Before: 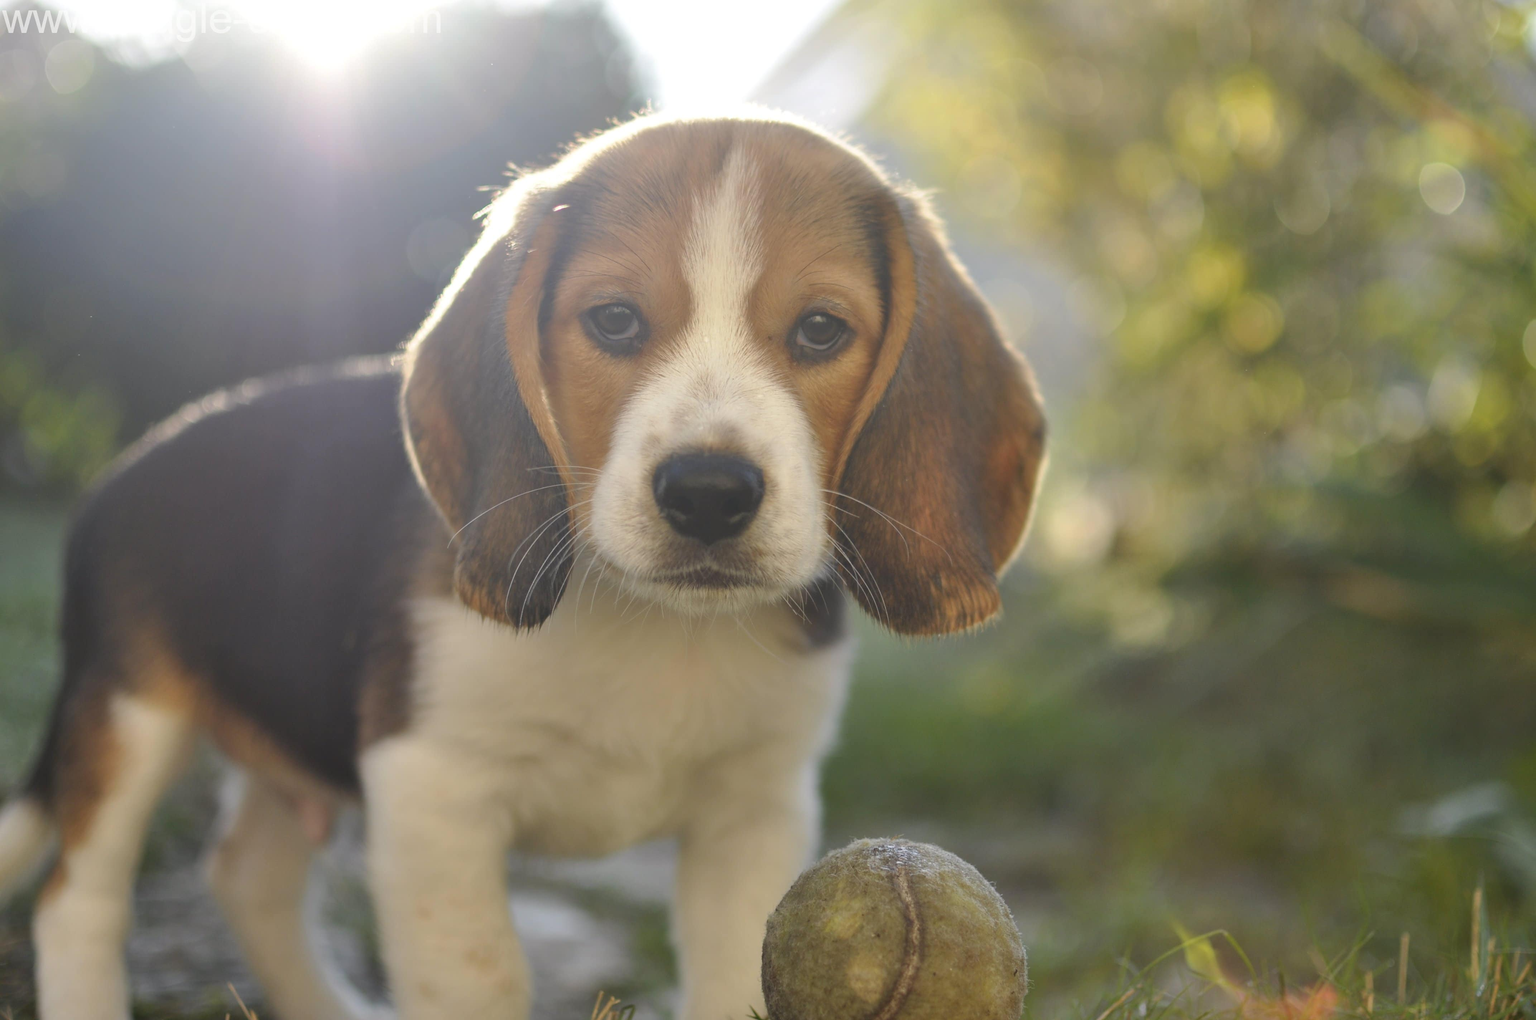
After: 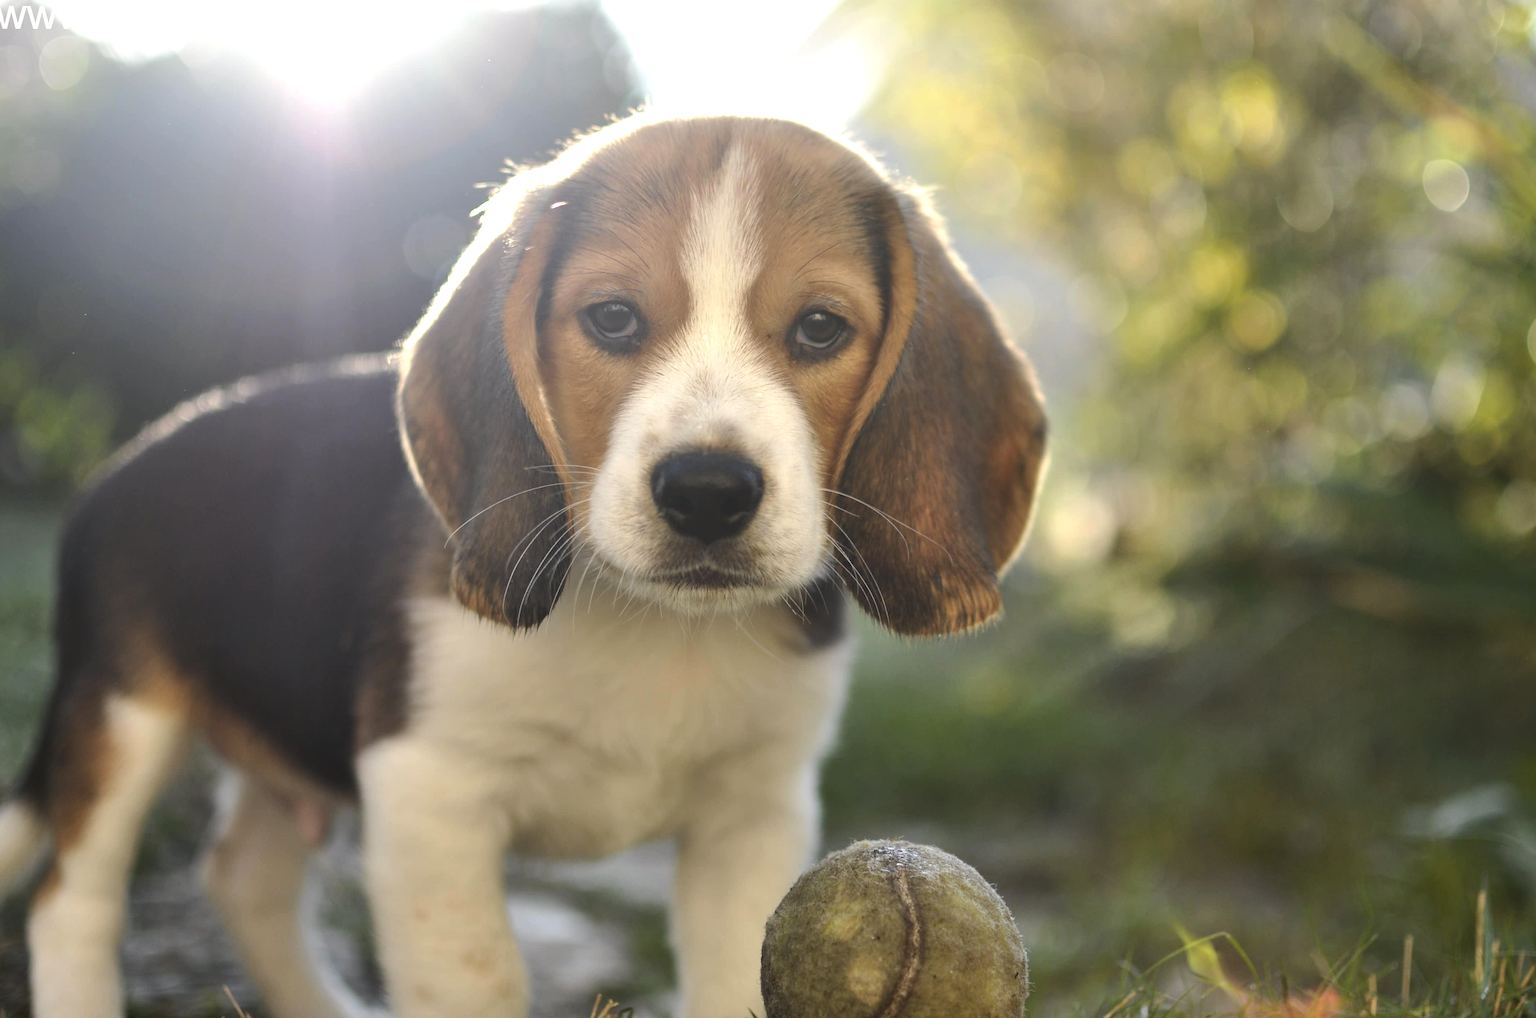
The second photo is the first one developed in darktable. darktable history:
exposure: exposure -0.157 EV, compensate highlight preservation false
tone equalizer: -8 EV -0.75 EV, -7 EV -0.7 EV, -6 EV -0.6 EV, -5 EV -0.4 EV, -3 EV 0.4 EV, -2 EV 0.6 EV, -1 EV 0.7 EV, +0 EV 0.75 EV, edges refinement/feathering 500, mask exposure compensation -1.57 EV, preserve details no
crop: left 0.434%, top 0.485%, right 0.244%, bottom 0.386%
